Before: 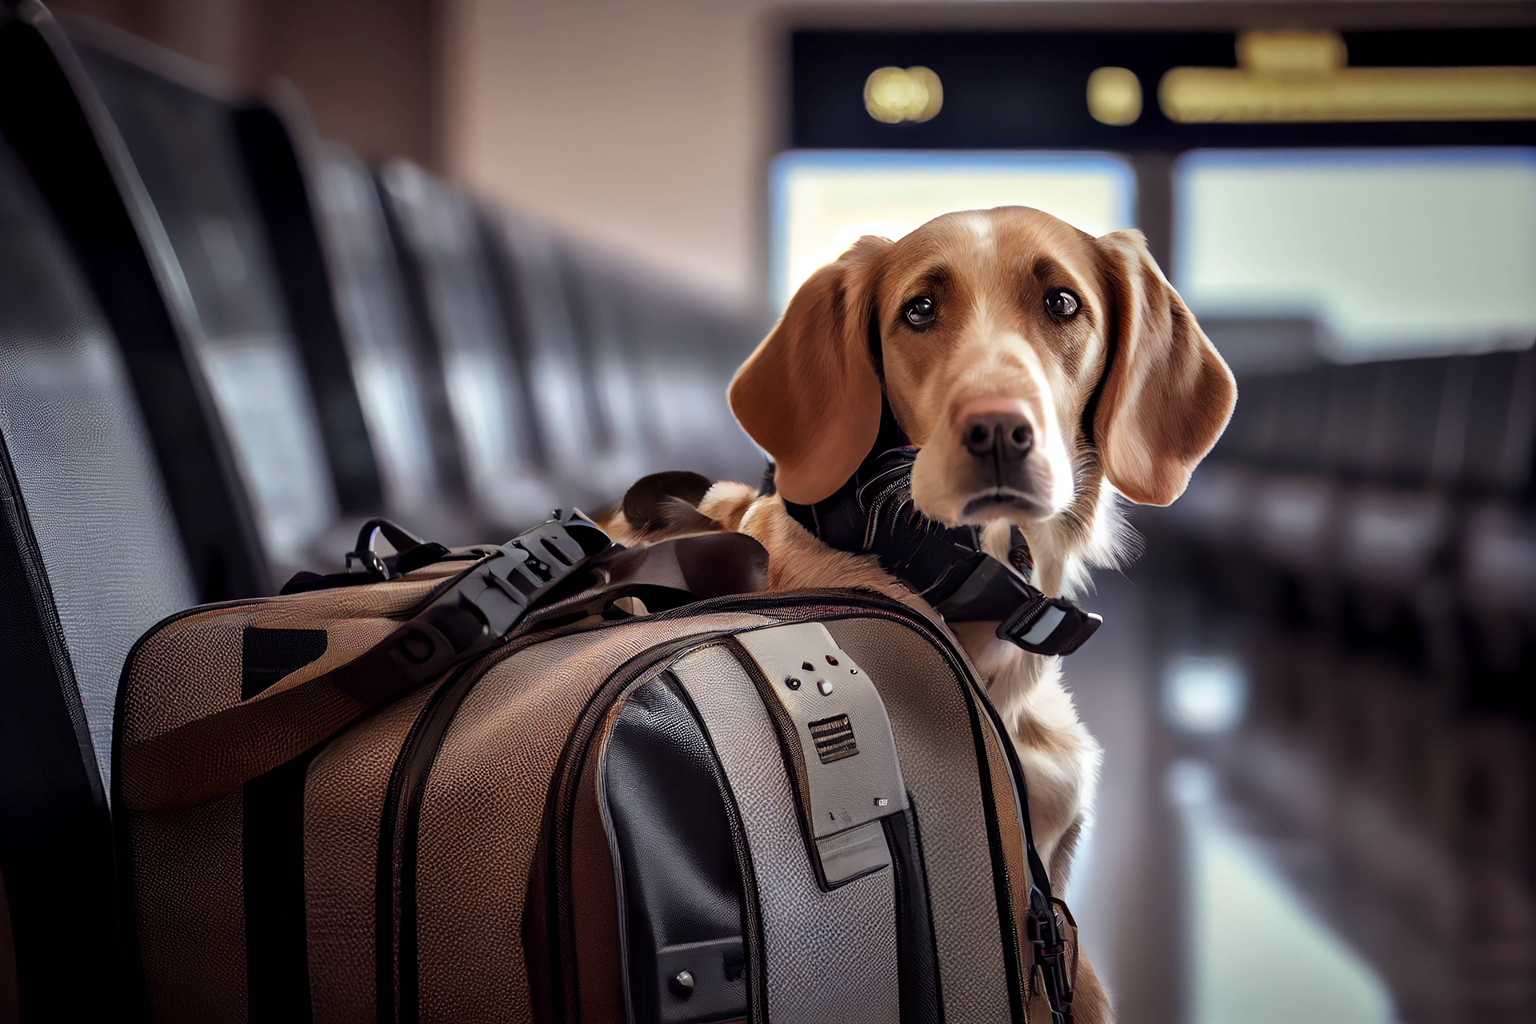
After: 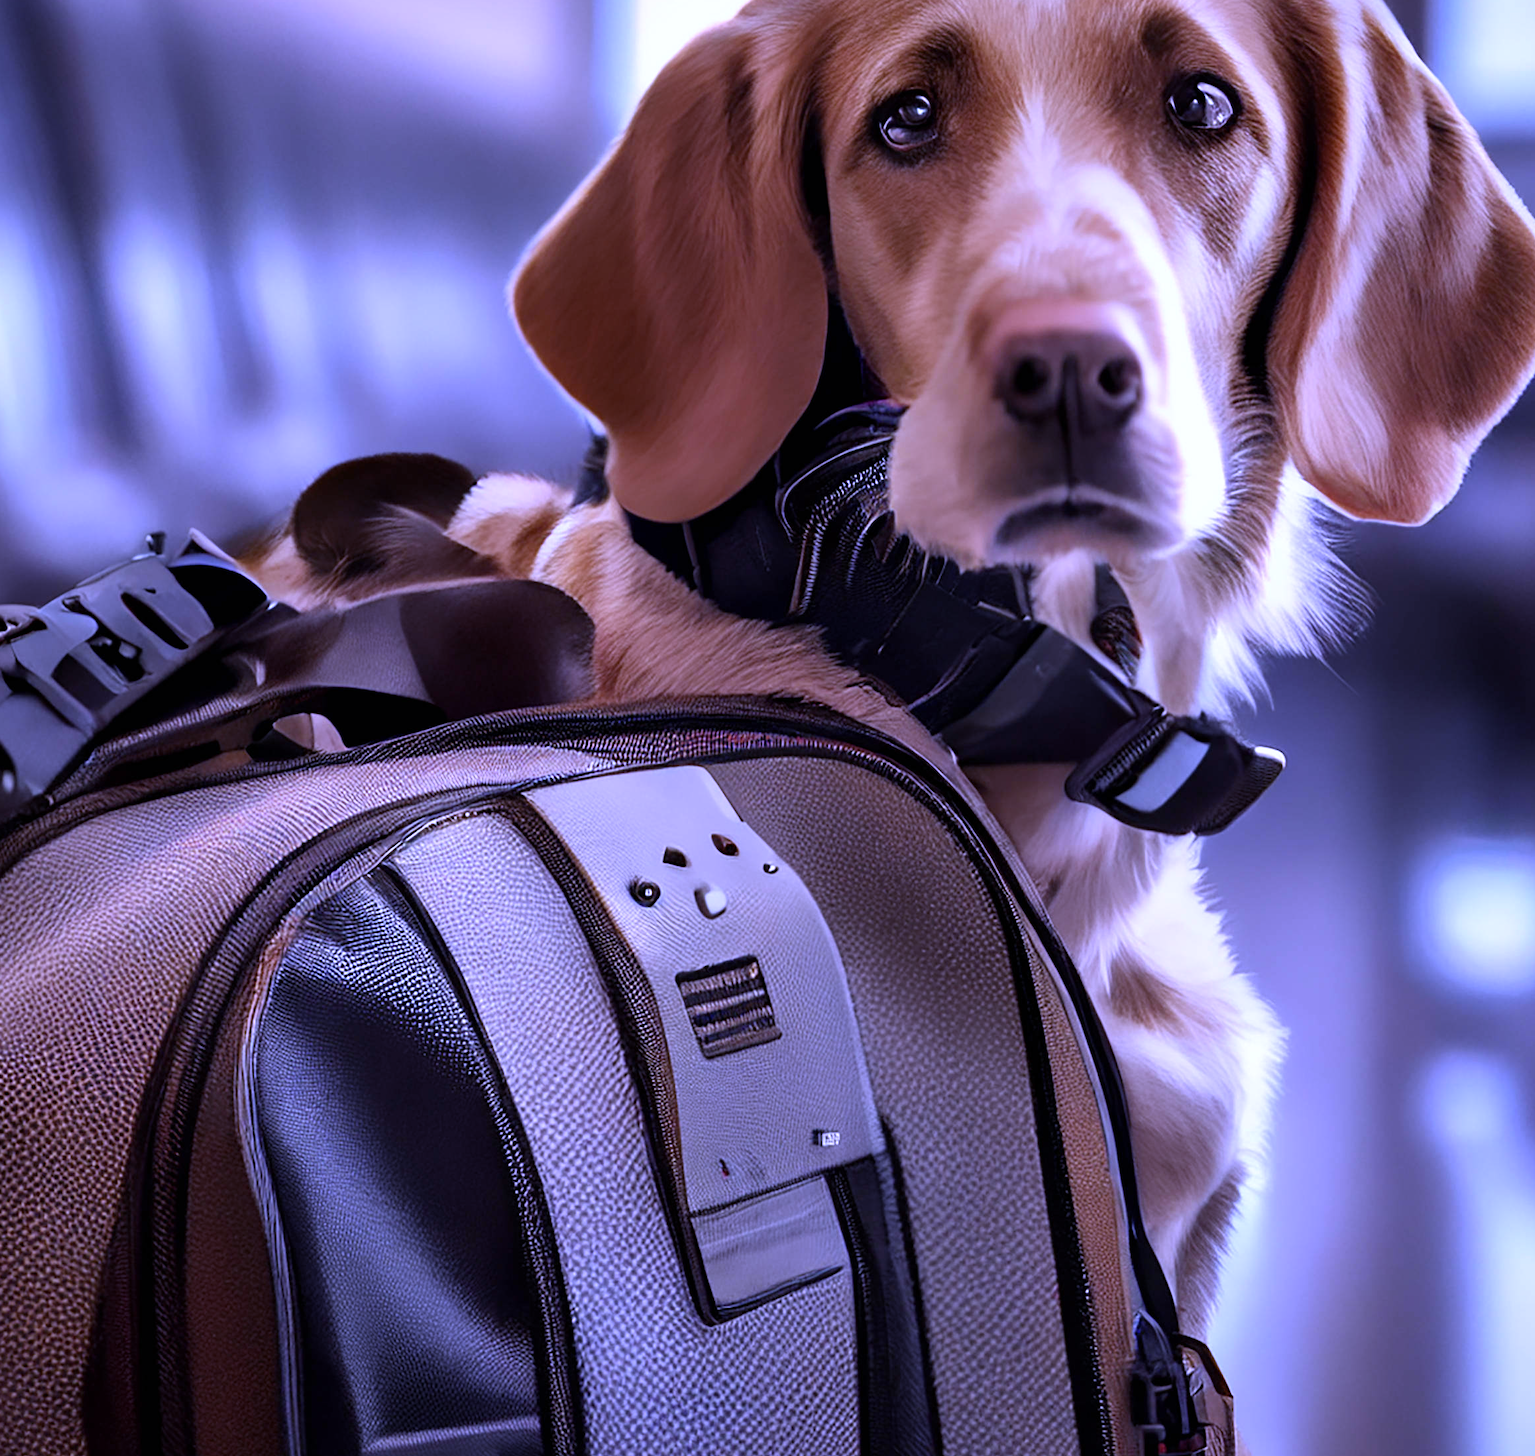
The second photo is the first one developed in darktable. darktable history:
crop: left 31.379%, top 24.658%, right 20.326%, bottom 6.628%
white balance: red 0.98, blue 1.61
